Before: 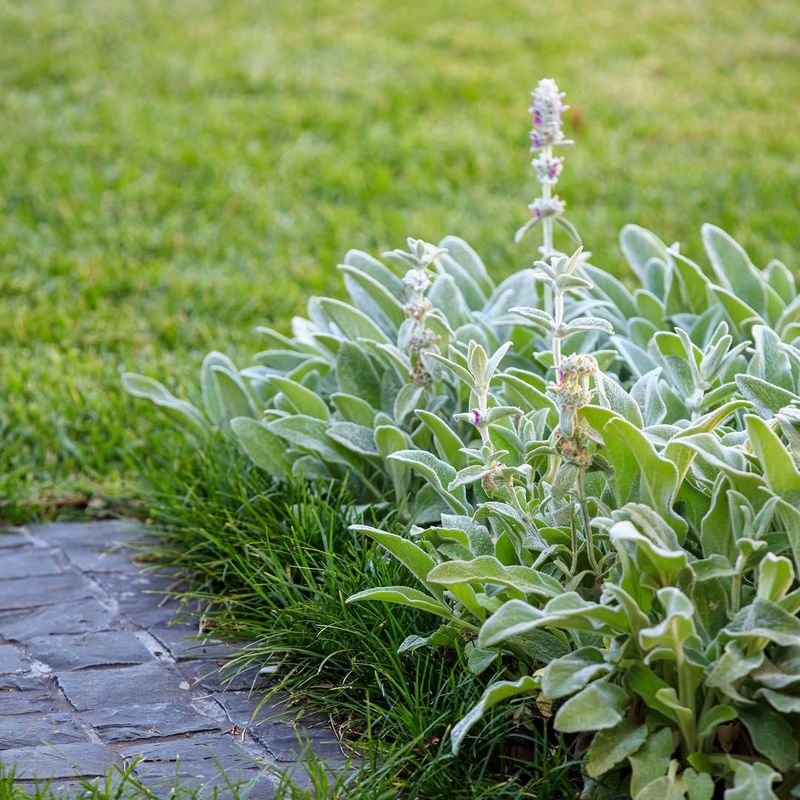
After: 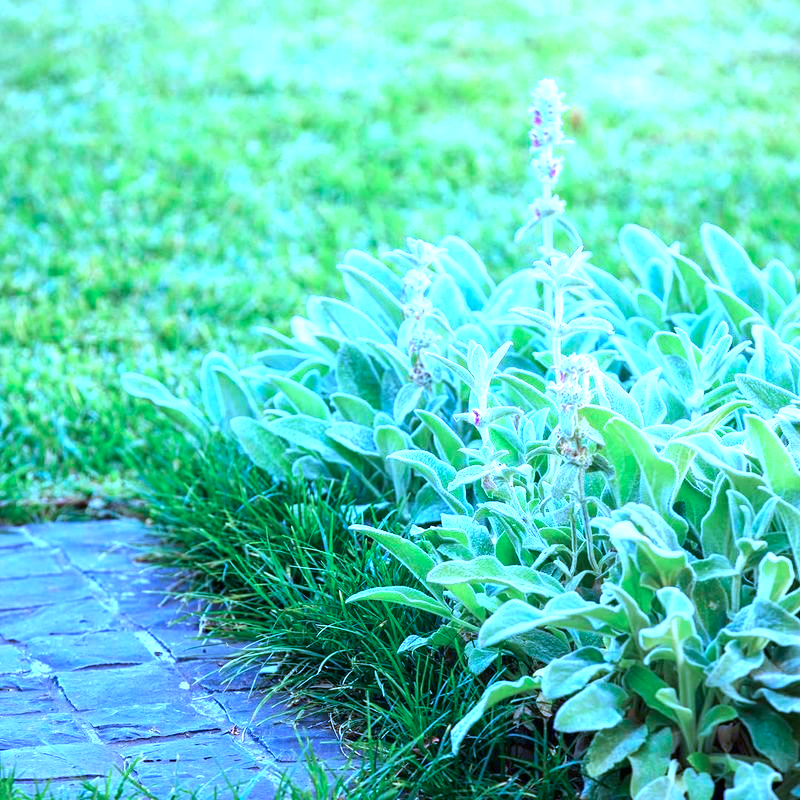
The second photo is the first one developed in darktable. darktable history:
color calibration: illuminant as shot in camera, x 0.443, y 0.413, temperature 2881.42 K
exposure: exposure 1.154 EV, compensate exposure bias true, compensate highlight preservation false
